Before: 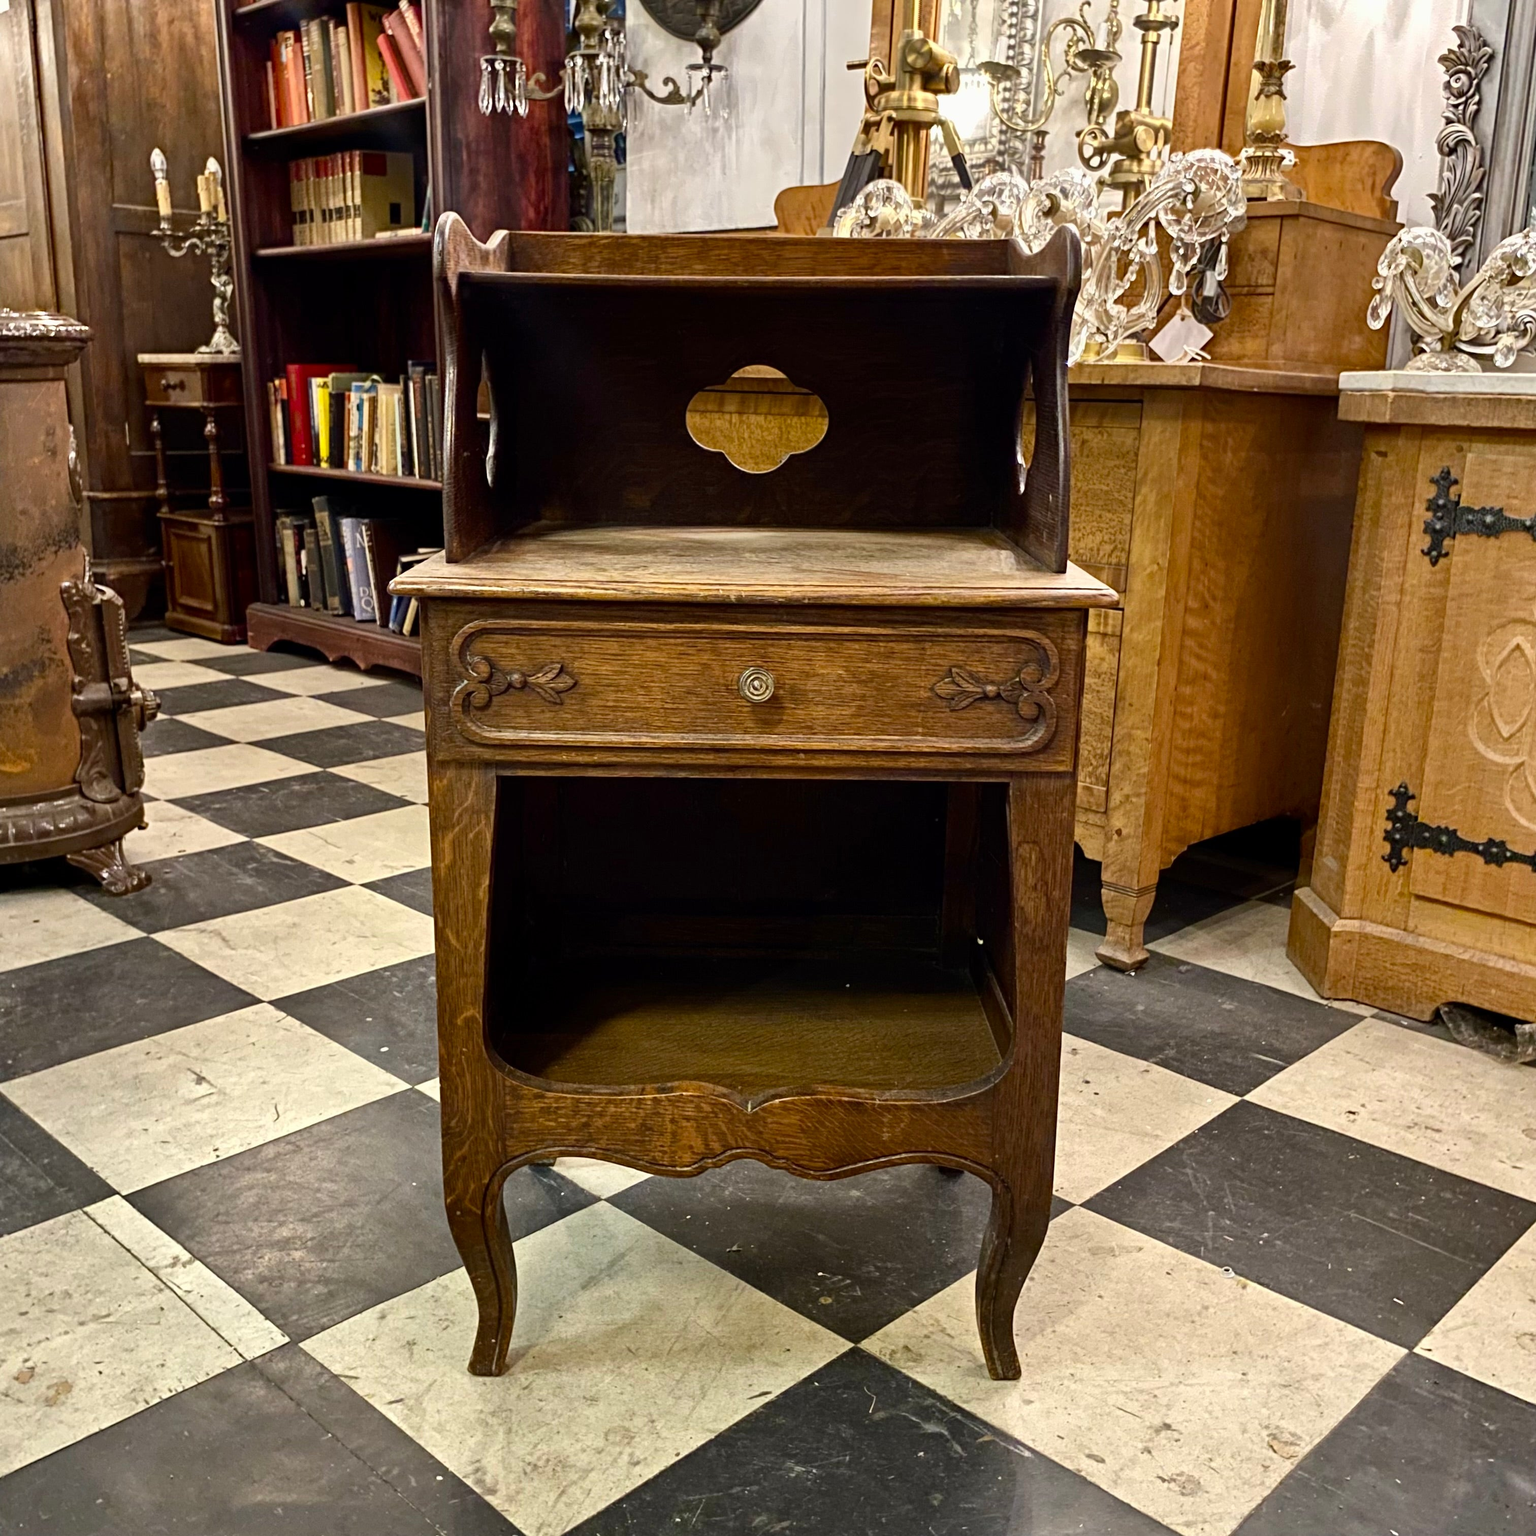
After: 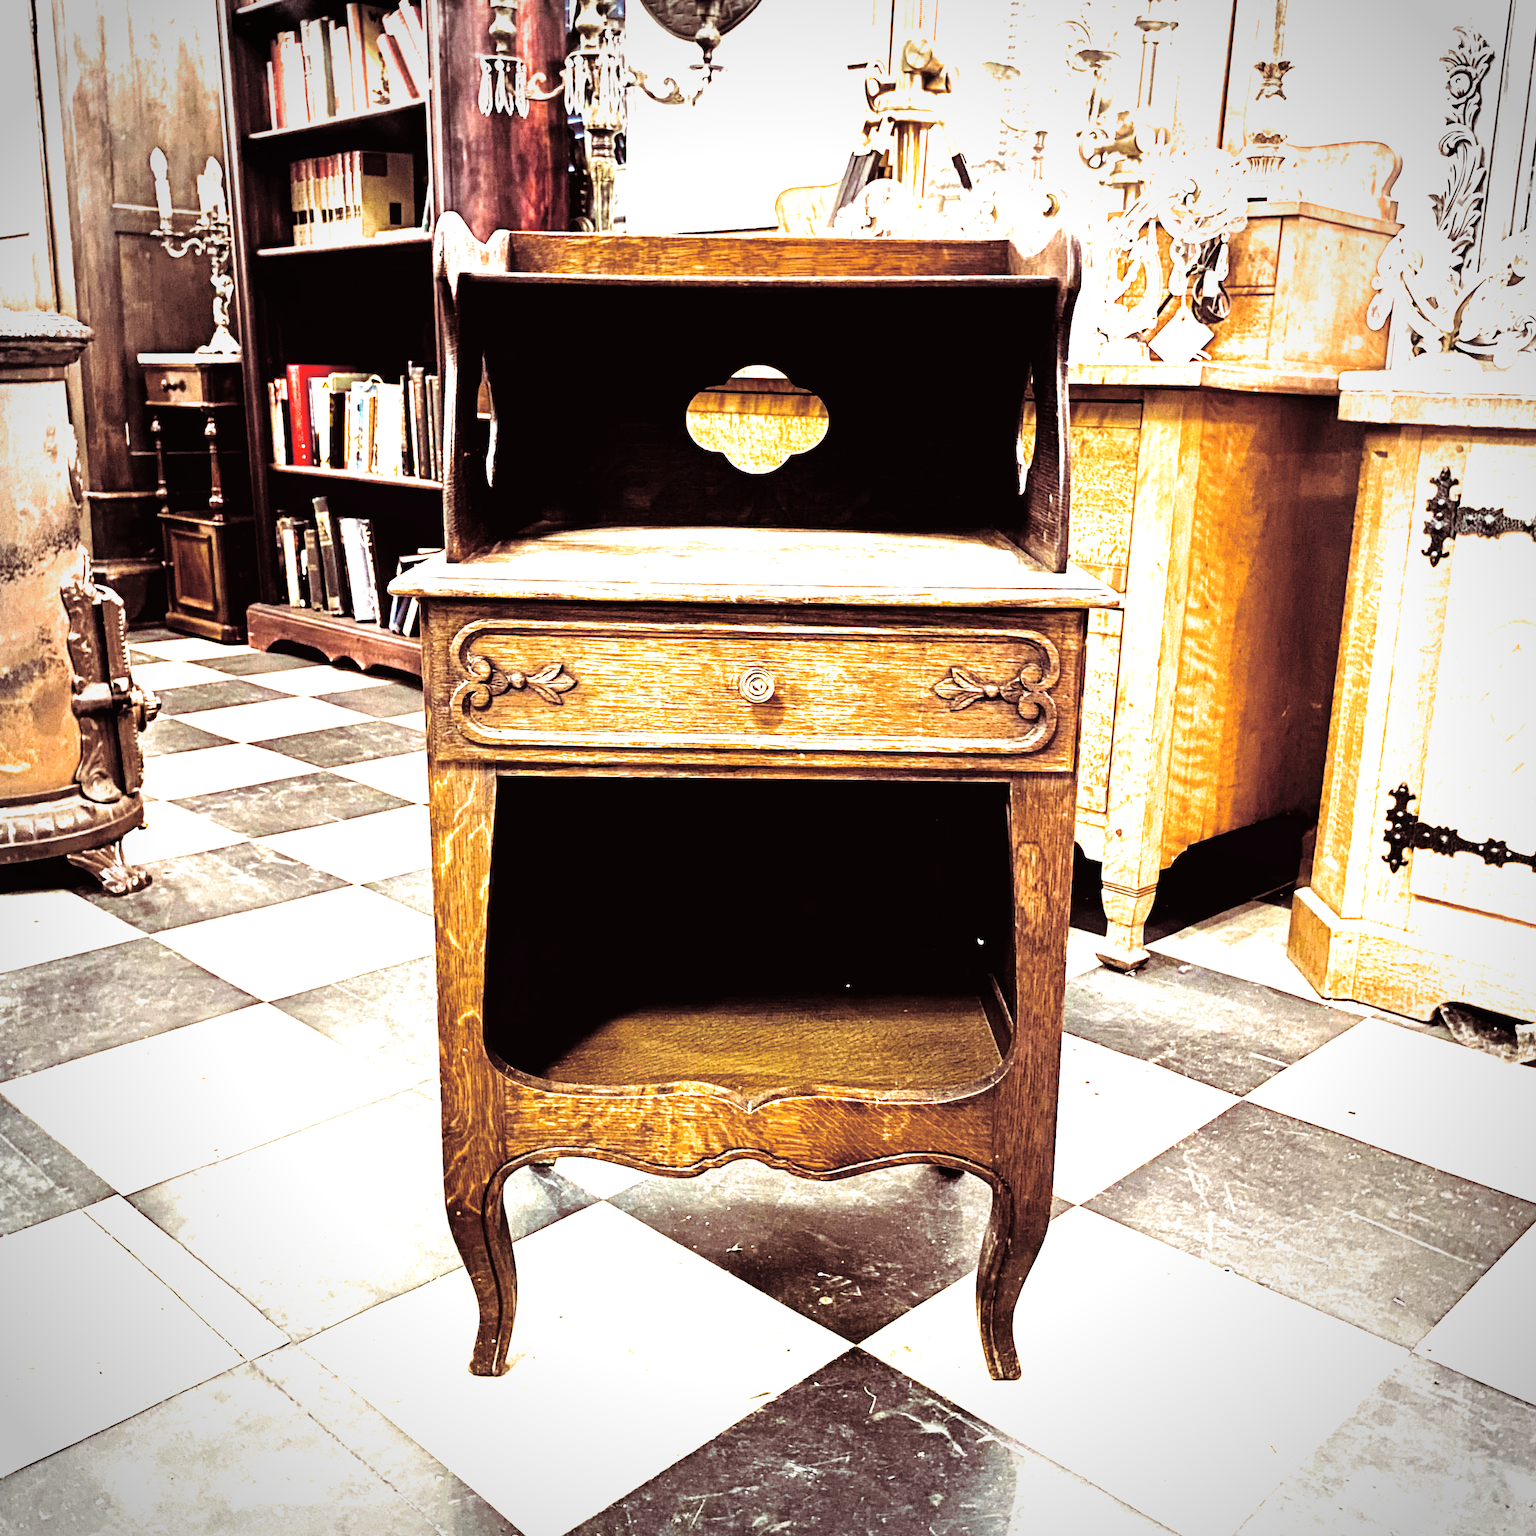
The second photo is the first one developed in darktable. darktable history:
filmic rgb: black relative exposure -6.15 EV, white relative exposure 6.96 EV, hardness 2.23, color science v6 (2022)
contrast brightness saturation: contrast 0.14, brightness 0.21
vignetting: on, module defaults
levels: levels [0, 0.281, 0.562]
split-toning: on, module defaults
